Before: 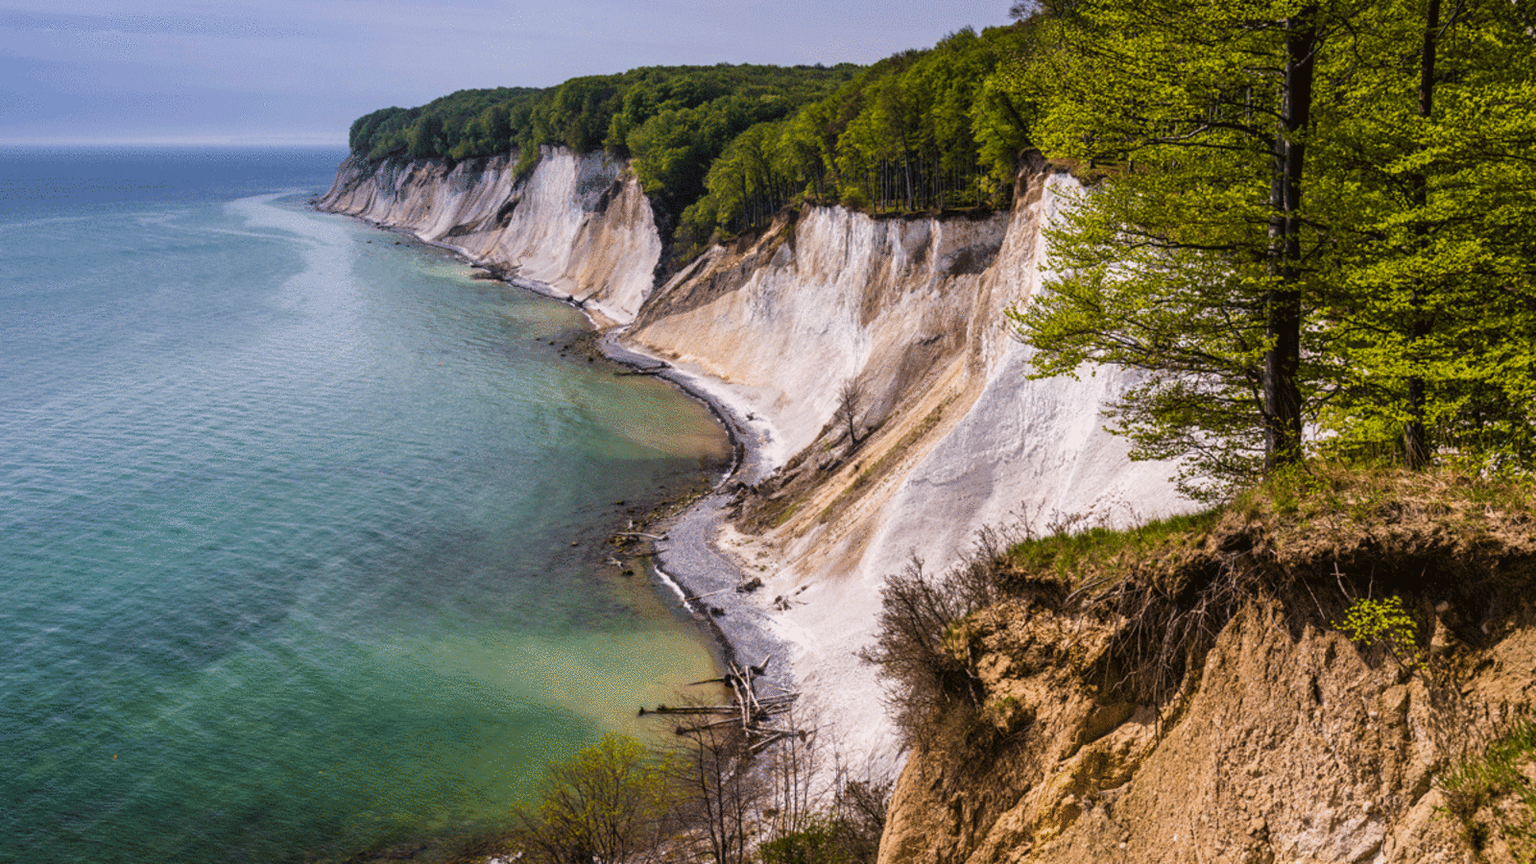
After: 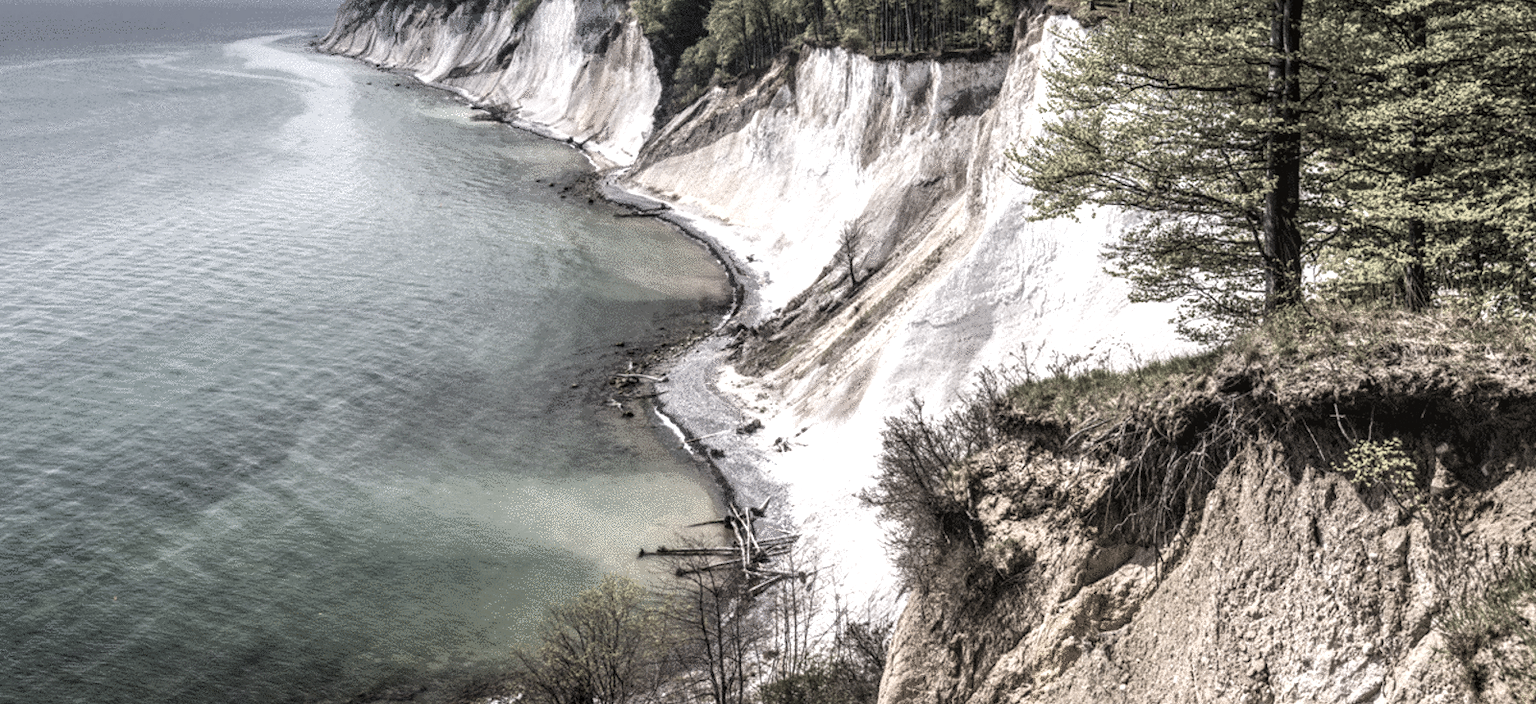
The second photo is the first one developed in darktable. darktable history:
crop and rotate: top 18.351%
local contrast: on, module defaults
exposure: black level correction 0, exposure 0.697 EV, compensate highlight preservation false
color correction: highlights b* 0.05, saturation 0.228
